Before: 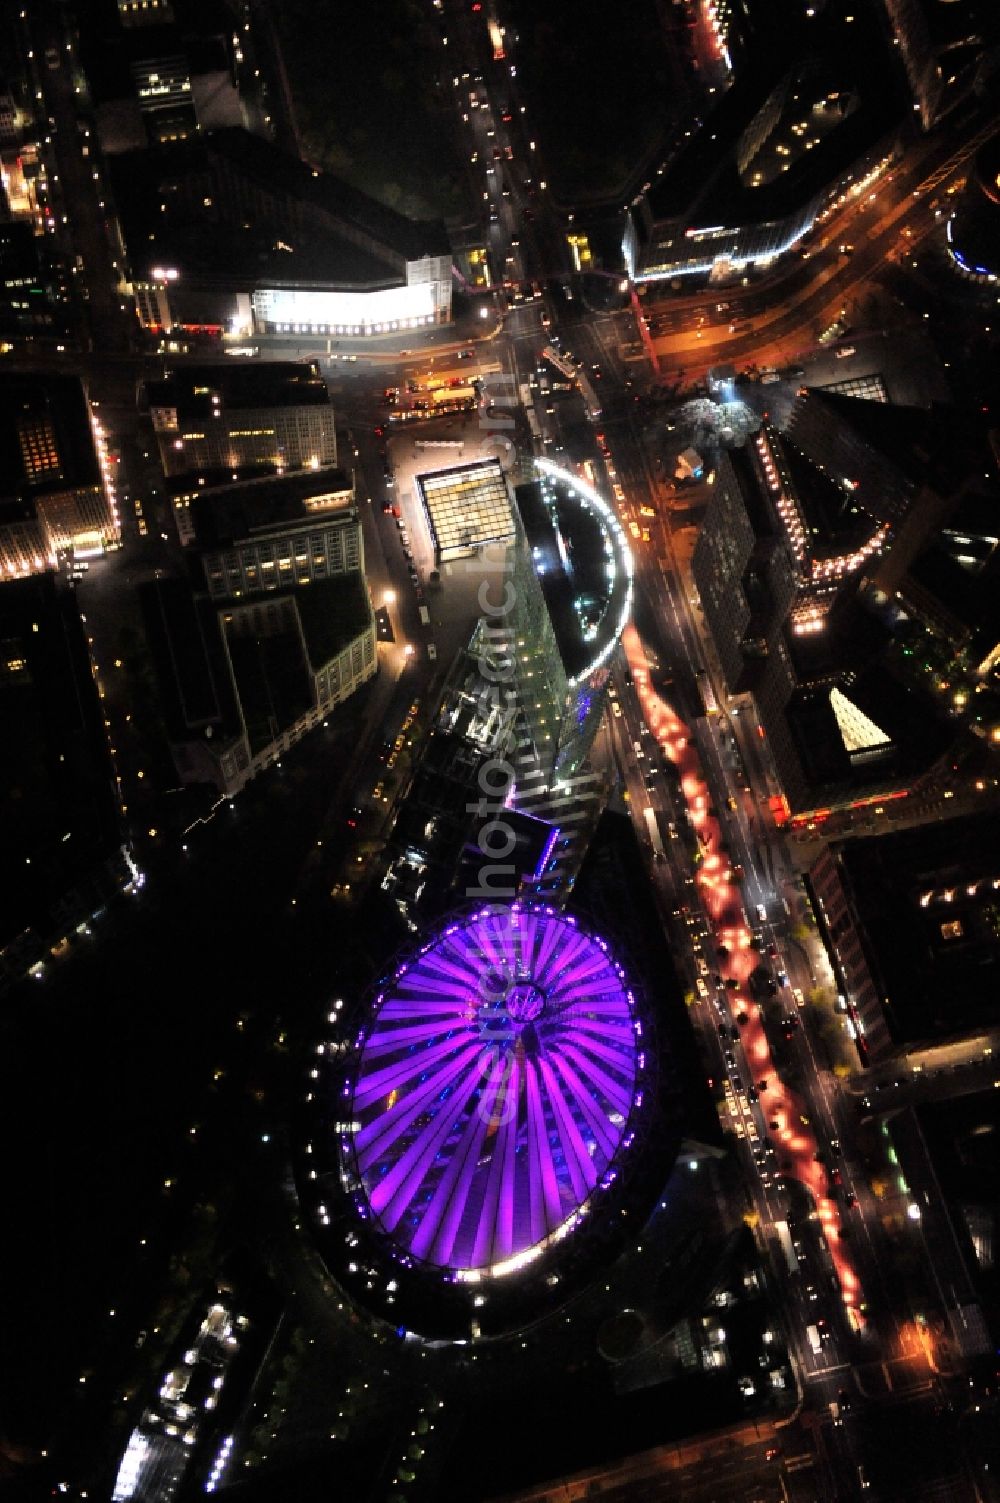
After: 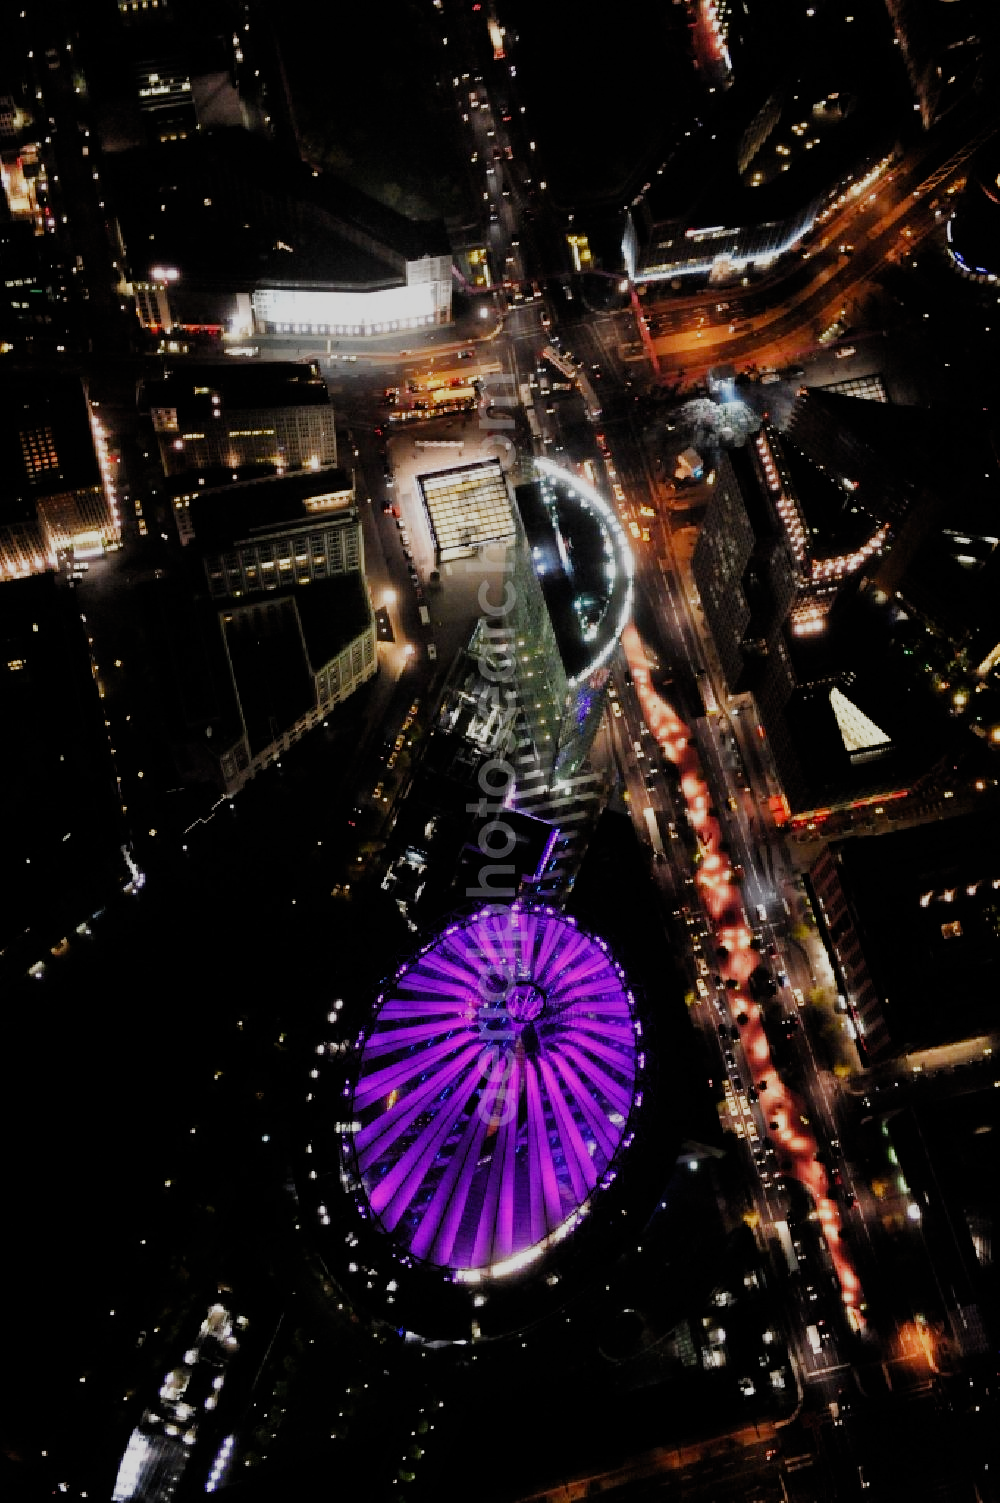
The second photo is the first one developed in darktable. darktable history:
filmic rgb: black relative exposure -7.65 EV, white relative exposure 4.56 EV, threshold 3 EV, hardness 3.61, add noise in highlights 0.002, preserve chrominance no, color science v3 (2019), use custom middle-gray values true, contrast in highlights soft, enable highlight reconstruction true
